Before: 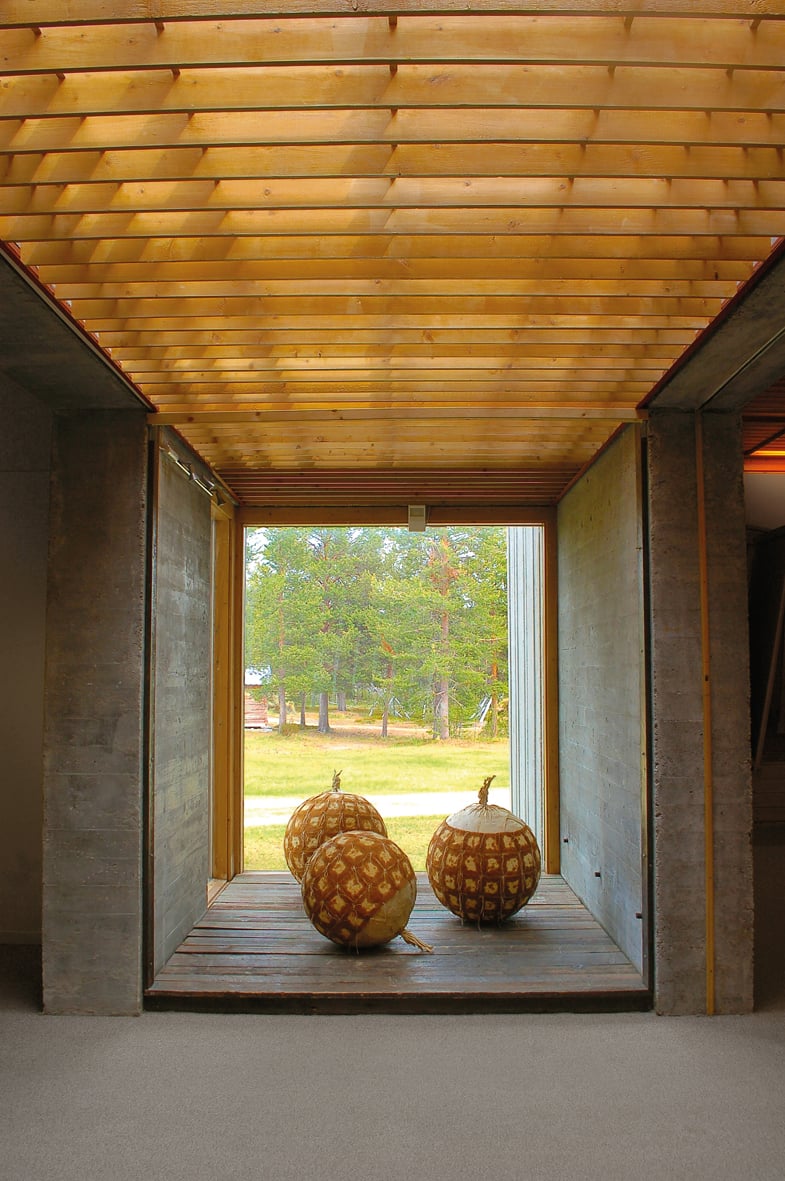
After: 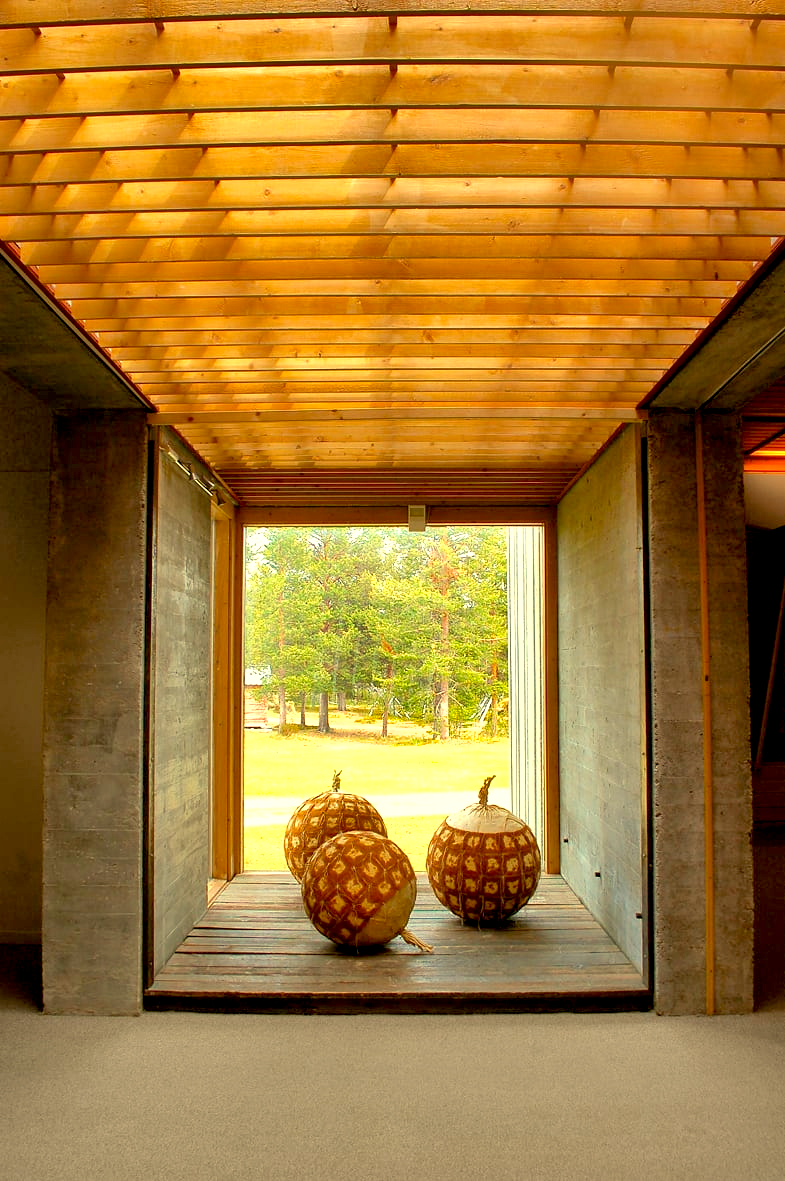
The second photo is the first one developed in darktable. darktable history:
shadows and highlights: shadows 30.63, highlights -63.22, shadows color adjustment 98%, highlights color adjustment 58.61%, soften with gaussian
exposure: black level correction 0.012, exposure 0.7 EV, compensate exposure bias true, compensate highlight preservation false
white balance: red 1.08, blue 0.791
